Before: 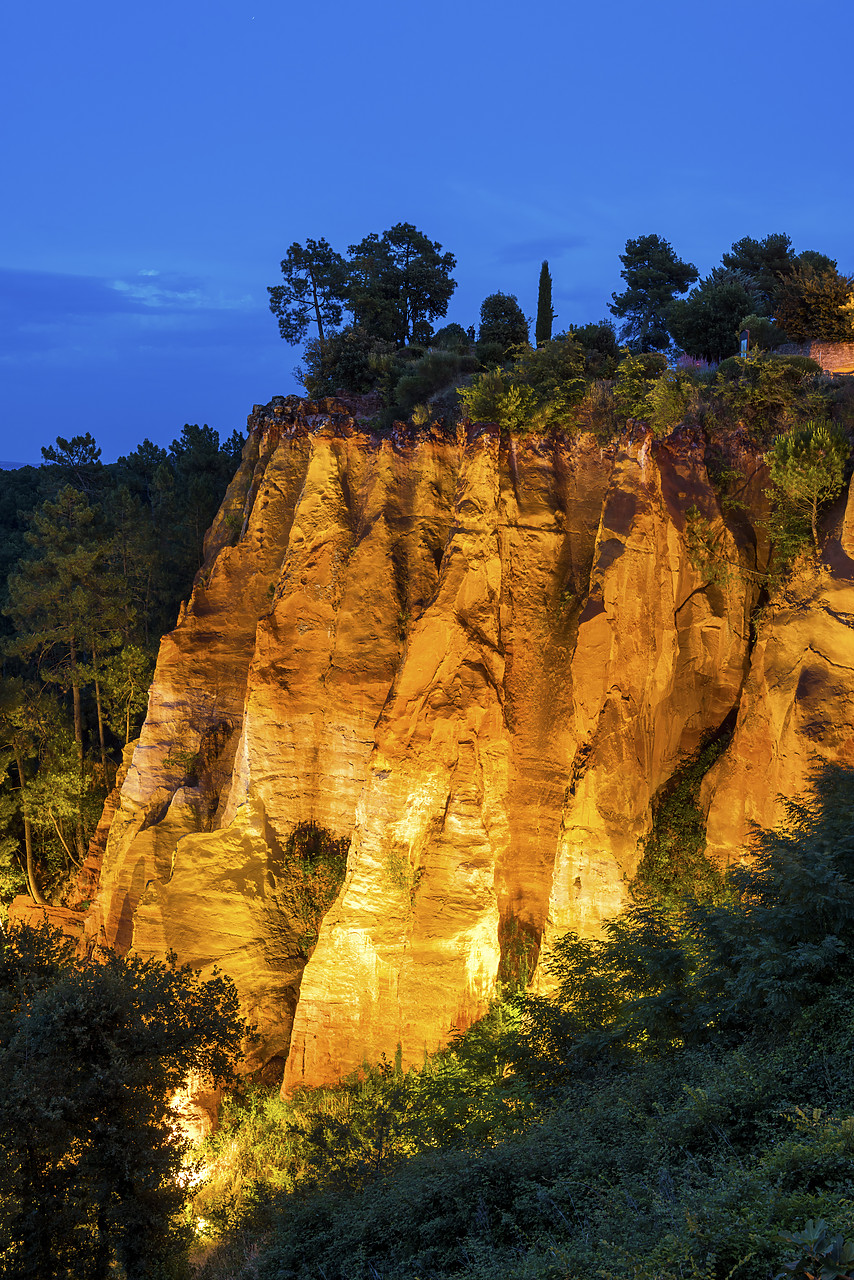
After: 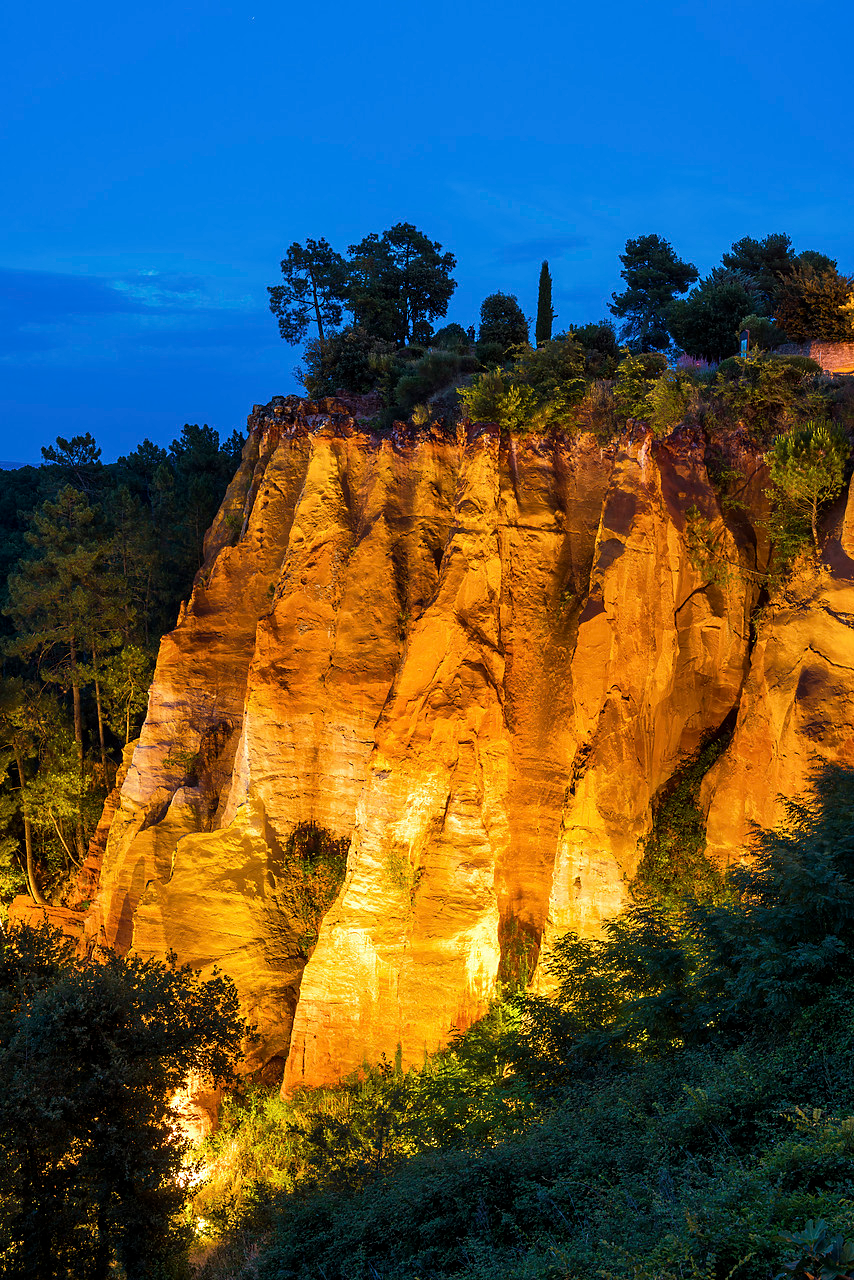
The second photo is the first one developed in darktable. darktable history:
sharpen: radius 5.309, amount 0.31, threshold 26.485
